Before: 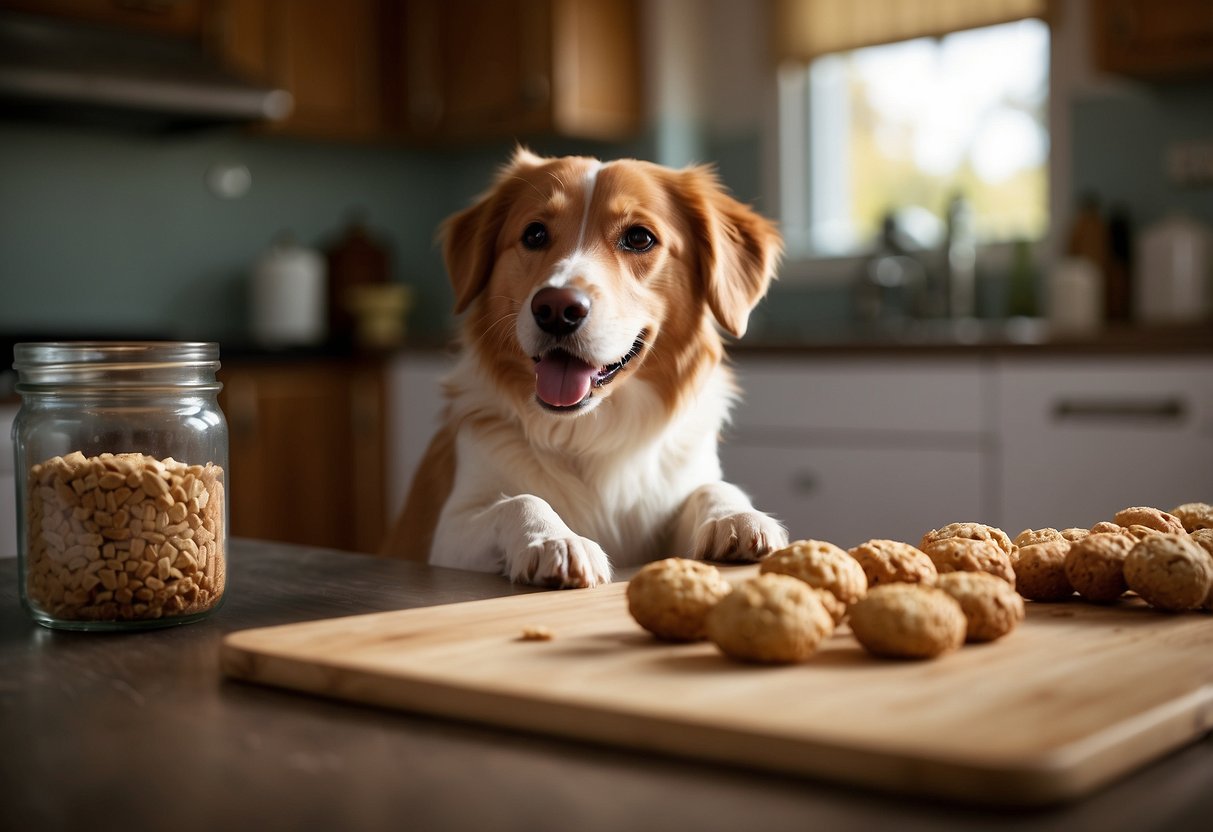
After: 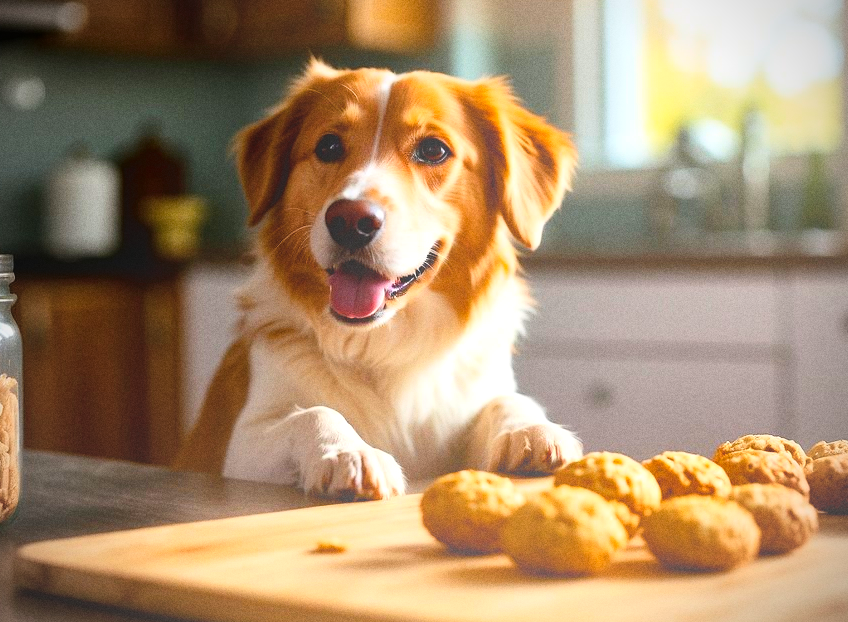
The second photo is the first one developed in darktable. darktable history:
grain: coarseness 0.09 ISO
vignetting: on, module defaults
local contrast: mode bilateral grid, contrast 20, coarseness 50, detail 179%, midtone range 0.2
crop and rotate: left 17.046%, top 10.659%, right 12.989%, bottom 14.553%
contrast brightness saturation: contrast 0.2, brightness 0.16, saturation 0.22
bloom: size 38%, threshold 95%, strength 30%
color balance rgb: perceptual saturation grading › global saturation 30%, global vibrance 20%
